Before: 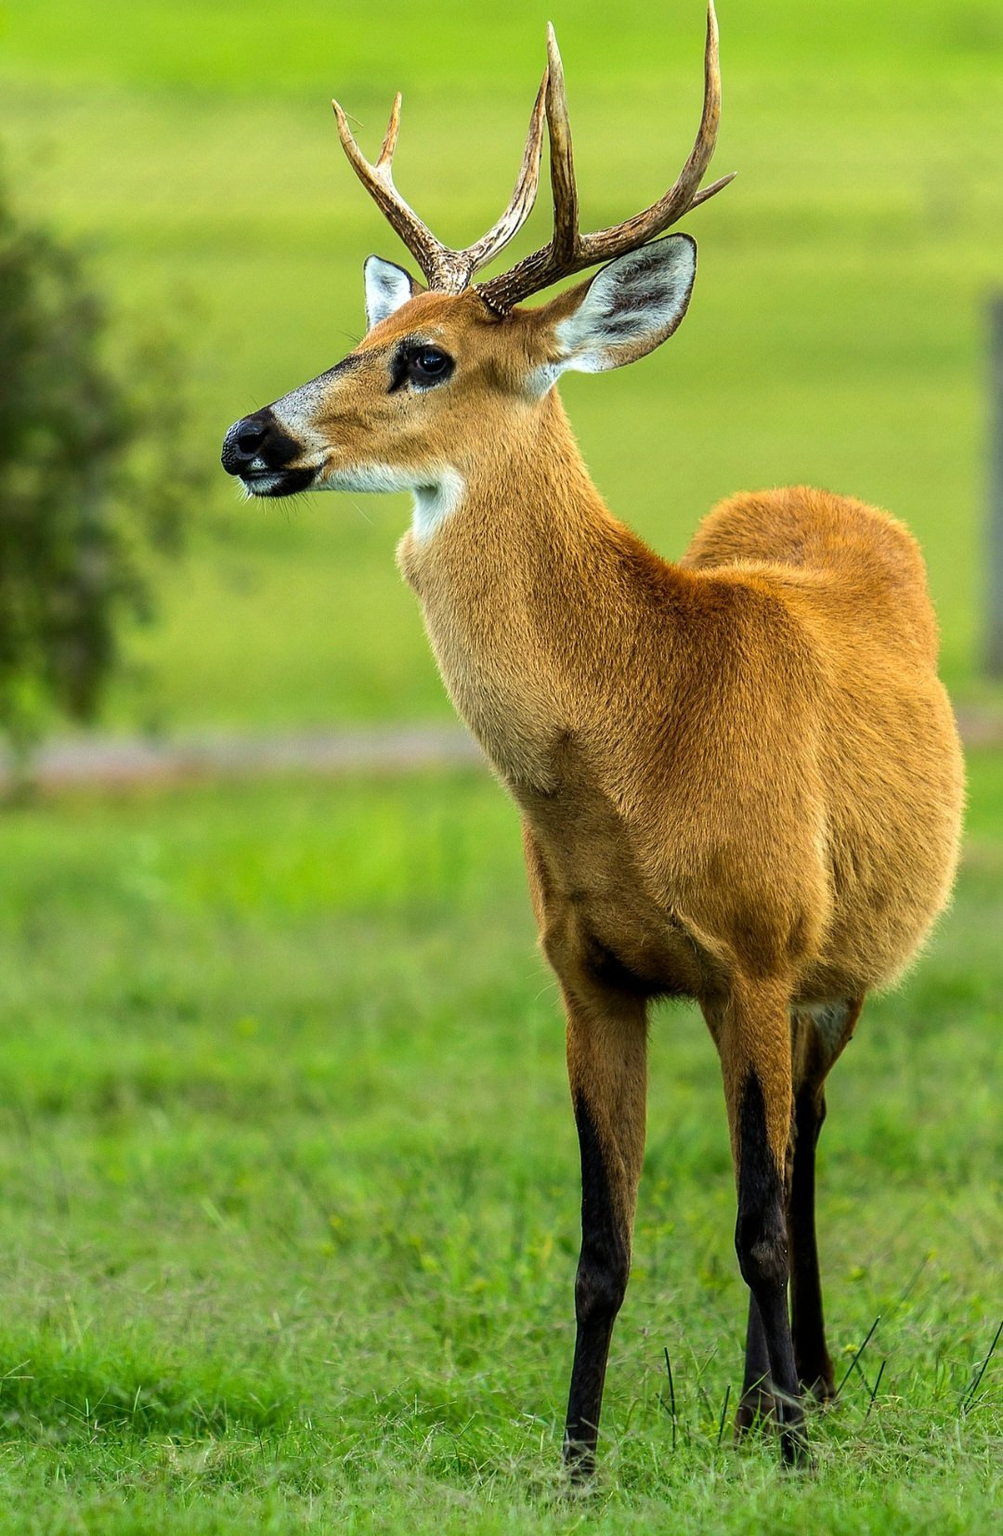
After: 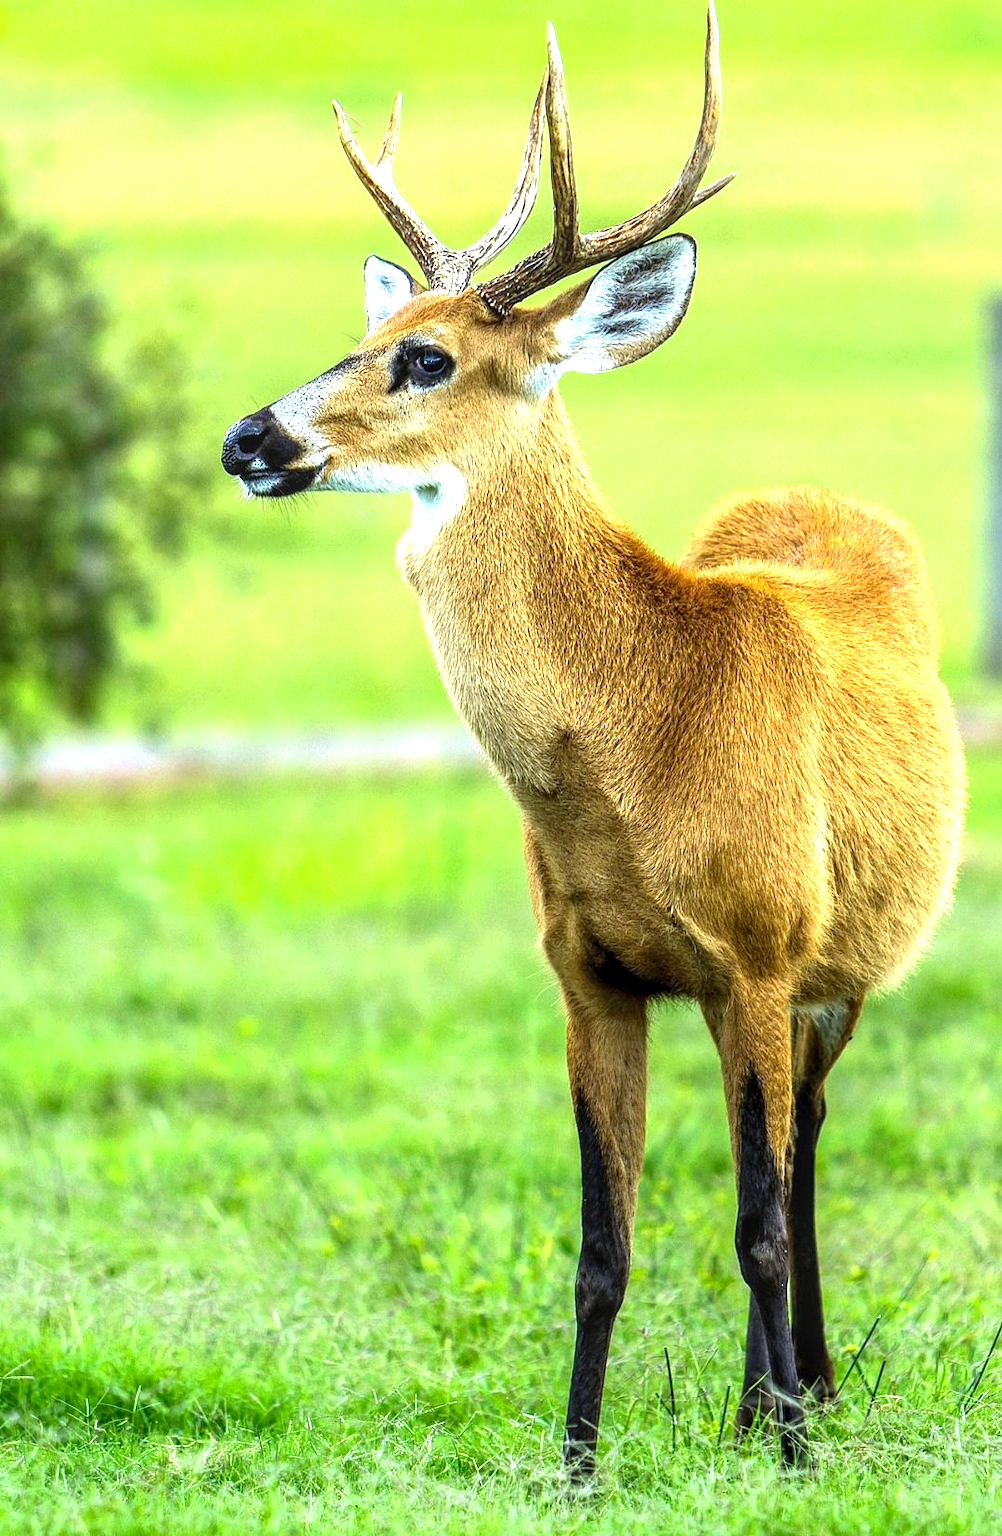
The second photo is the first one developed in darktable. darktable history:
white balance: red 0.926, green 1.003, blue 1.133
local contrast: on, module defaults
exposure: black level correction 0, exposure 1.2 EV, compensate exposure bias true, compensate highlight preservation false
